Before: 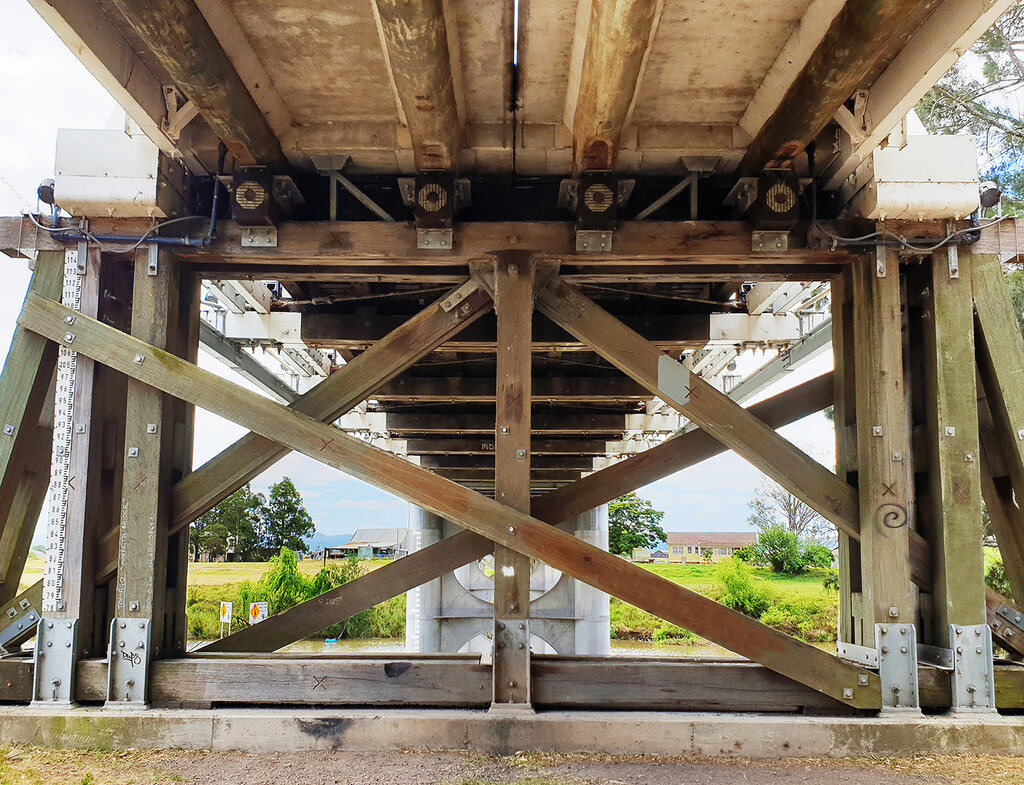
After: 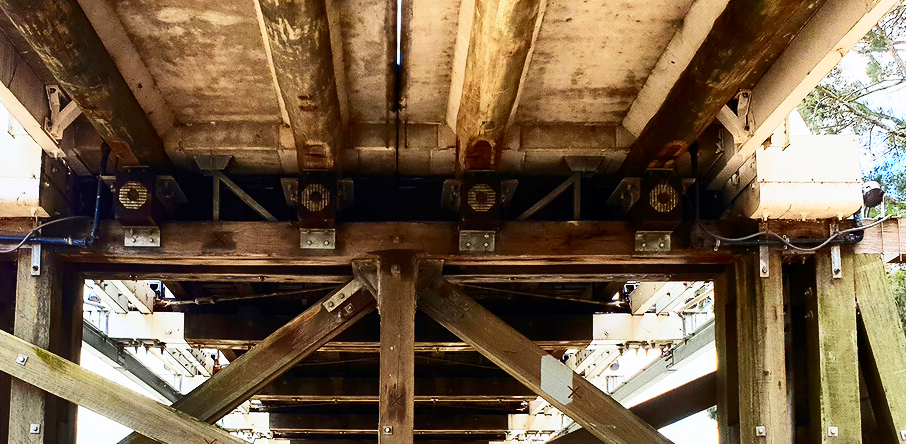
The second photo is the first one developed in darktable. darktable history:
color correction: highlights a* 0.056, highlights b* -0.369
crop and rotate: left 11.502%, bottom 43.385%
contrast brightness saturation: contrast 0.403, brightness 0.041, saturation 0.263
